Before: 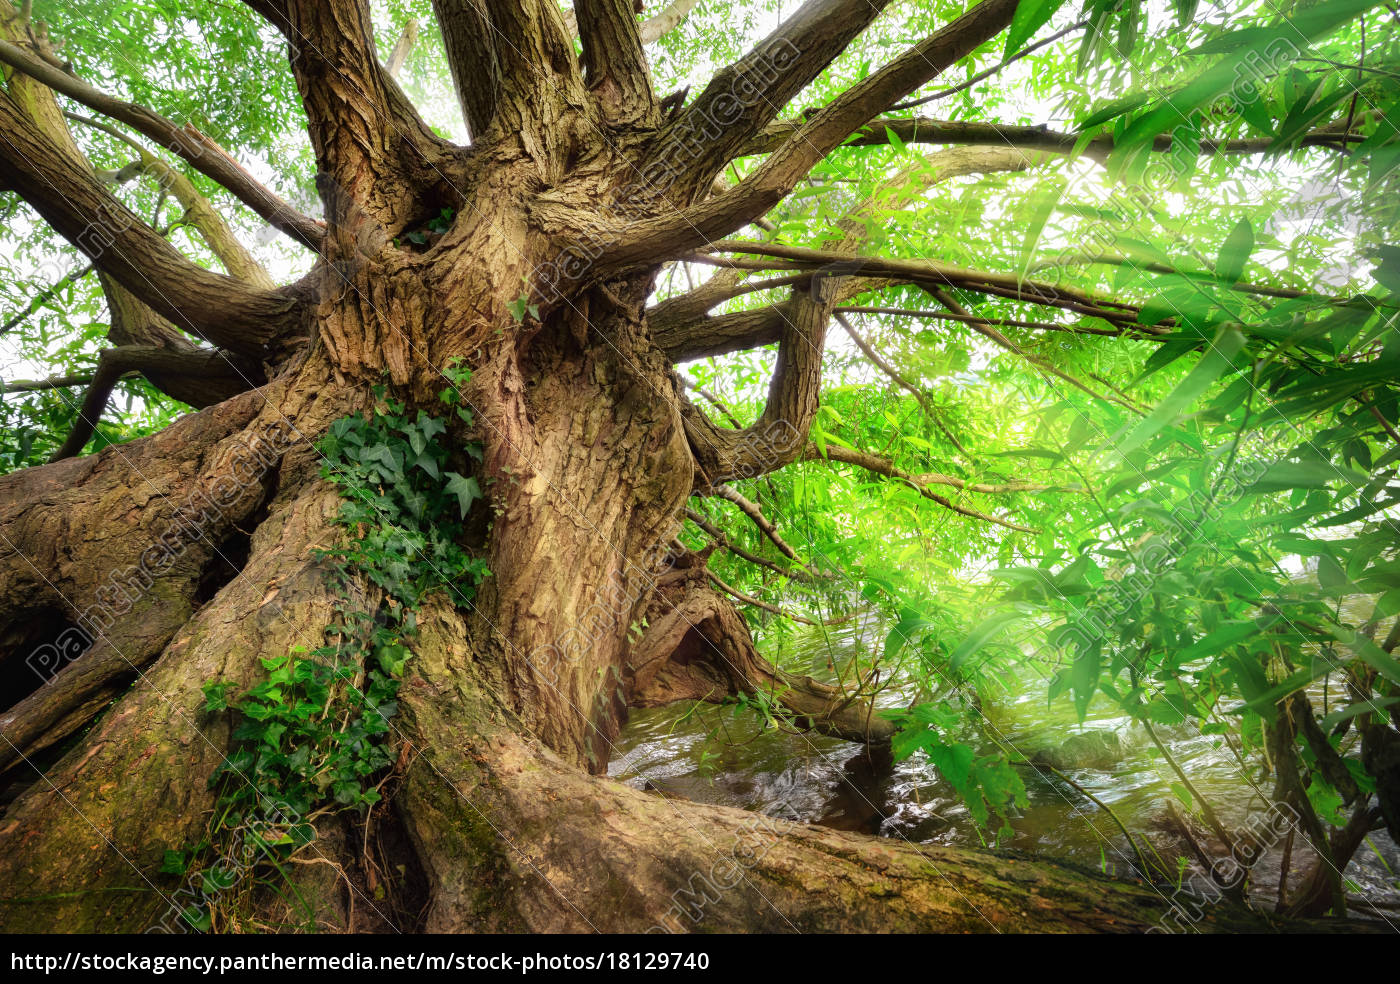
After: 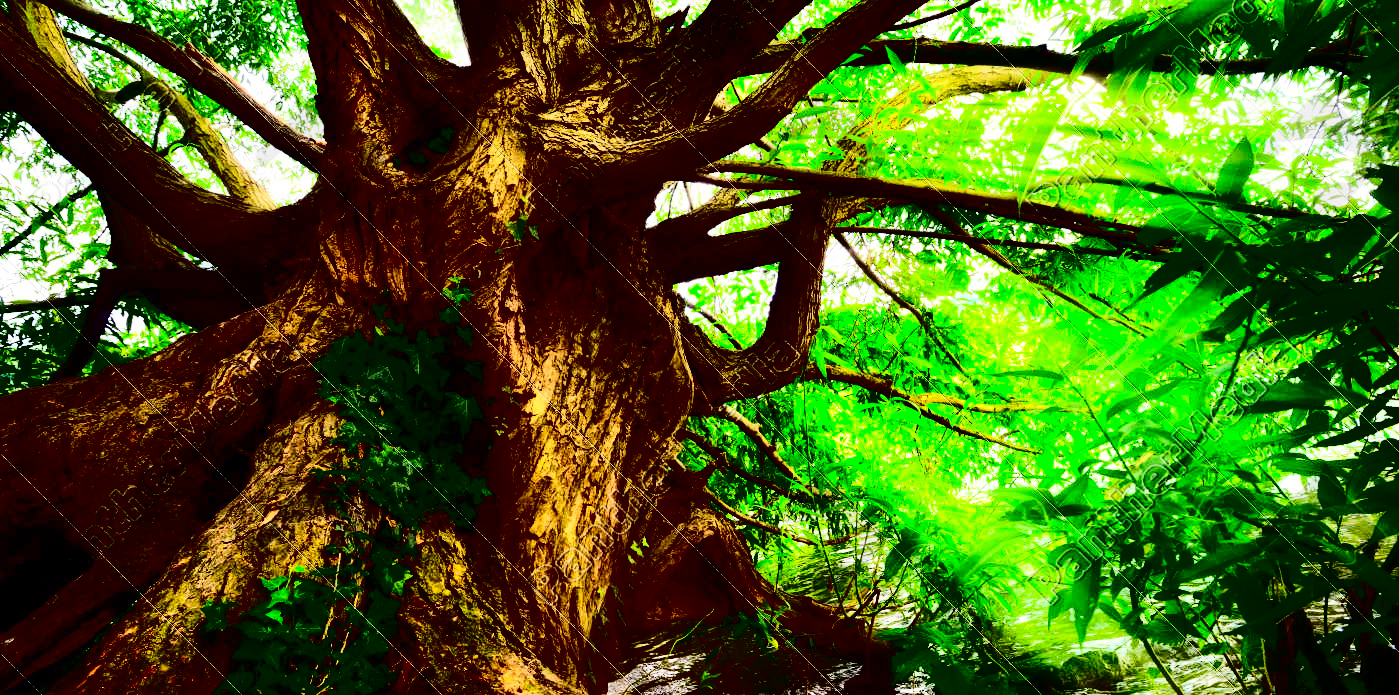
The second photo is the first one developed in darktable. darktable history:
crop and rotate: top 8.293%, bottom 20.996%
contrast brightness saturation: contrast 0.77, brightness -1, saturation 1
